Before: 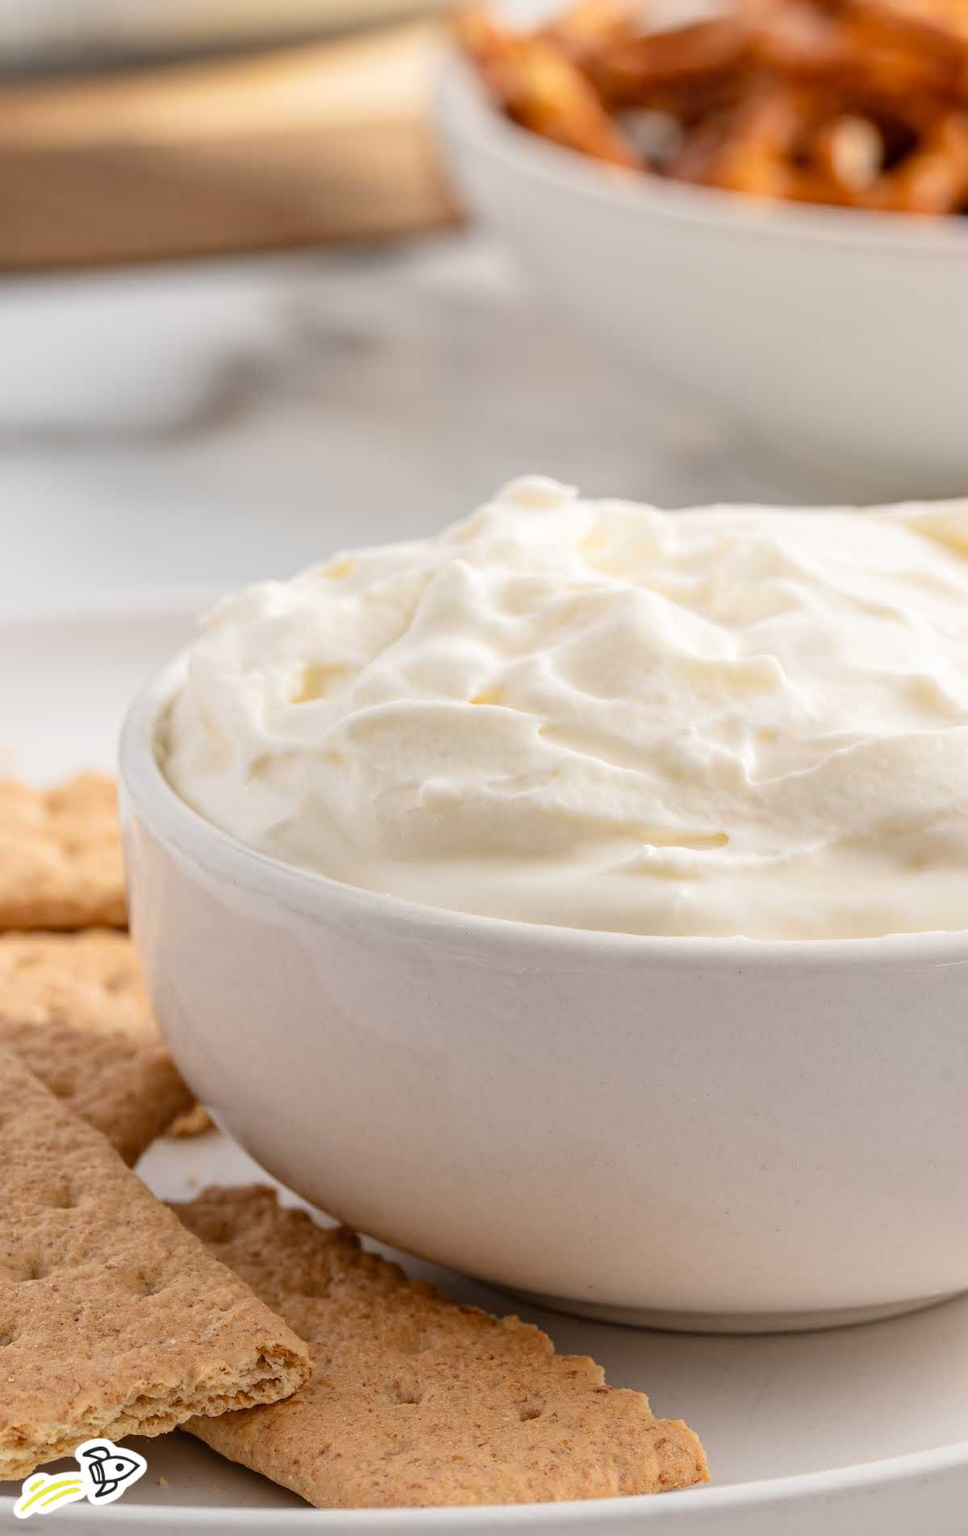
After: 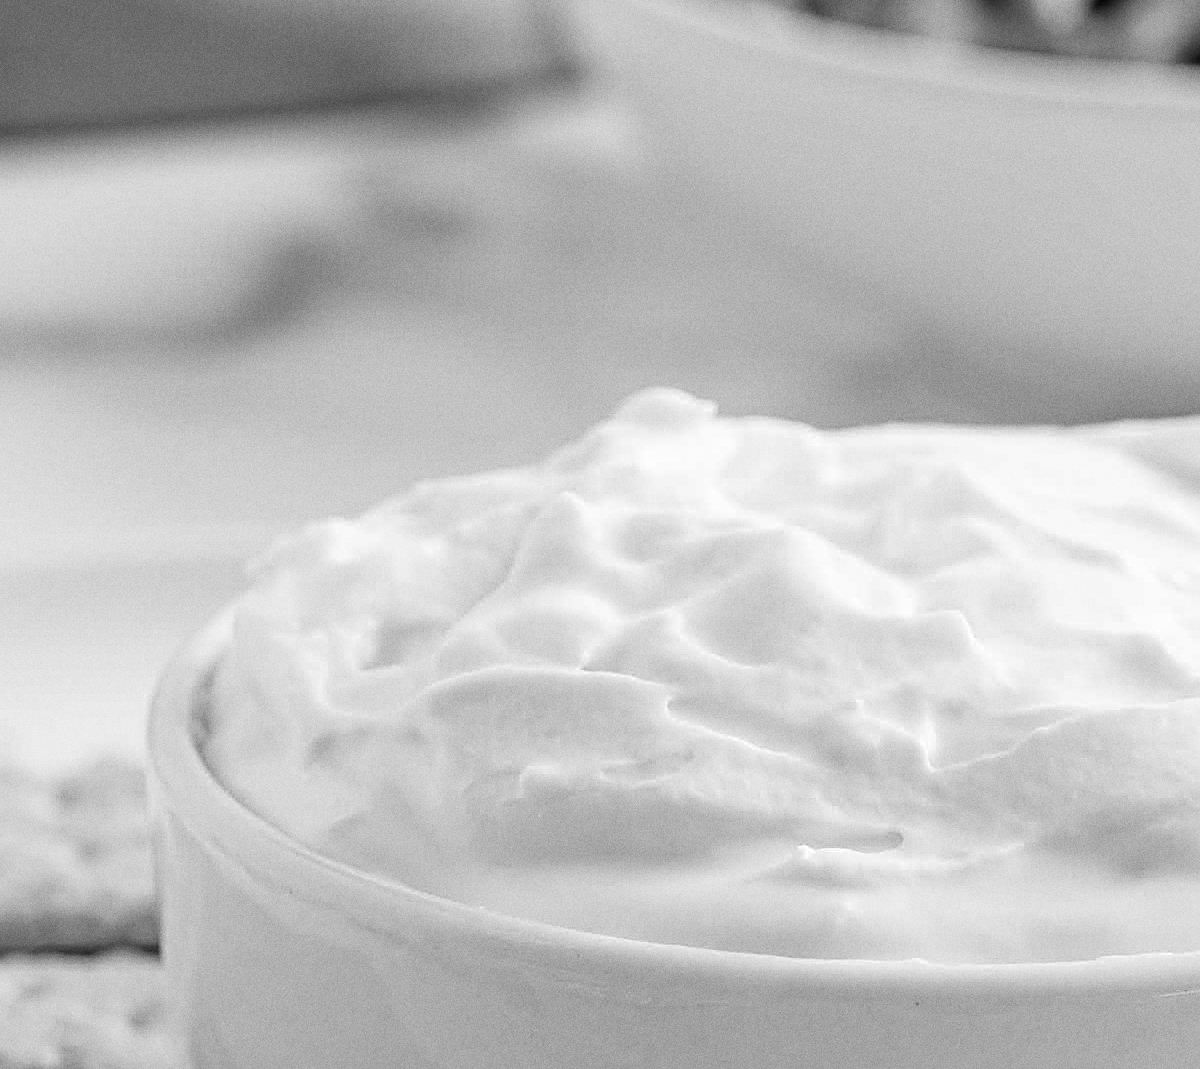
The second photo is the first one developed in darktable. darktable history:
grain: on, module defaults
crop and rotate: top 10.605%, bottom 33.274%
monochrome: on, module defaults
sharpen: radius 2.767
color balance rgb: perceptual saturation grading › global saturation 25%, global vibrance 20%
